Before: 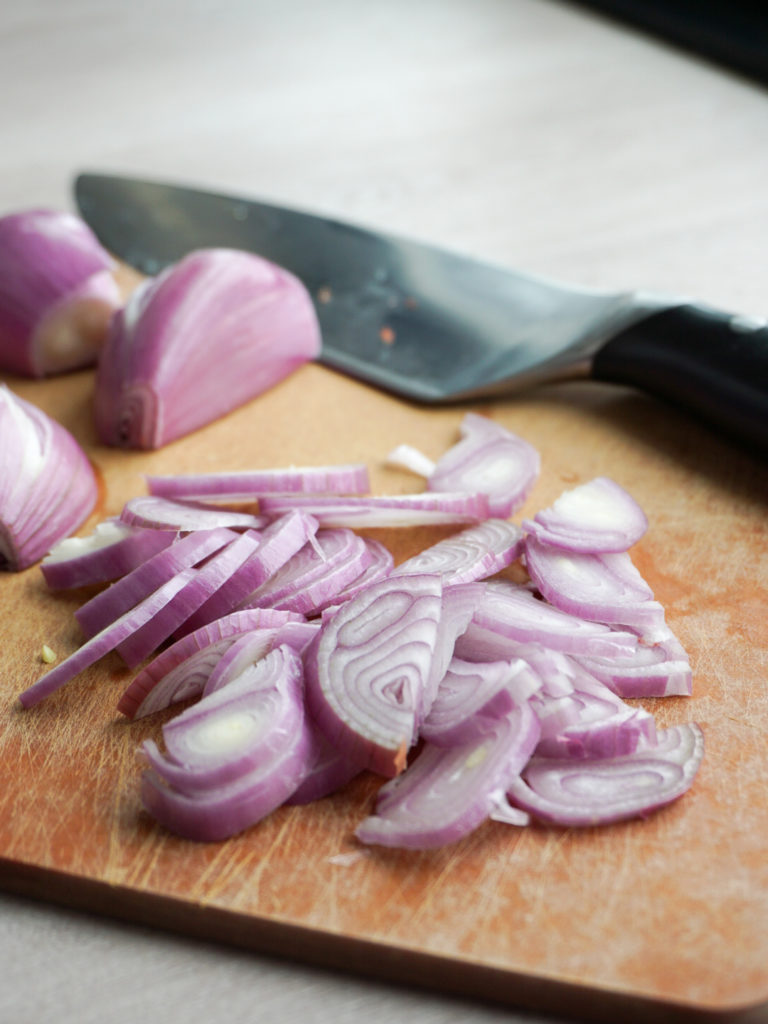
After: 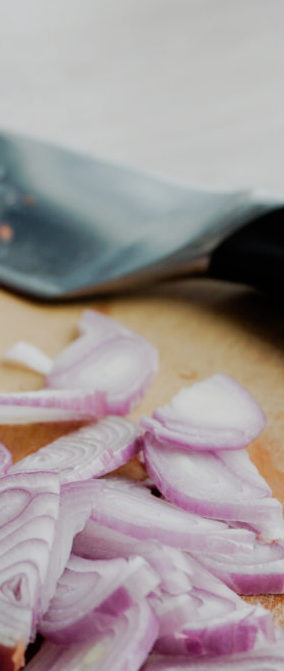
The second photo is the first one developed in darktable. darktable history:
filmic rgb: black relative exposure -7.65 EV, white relative exposure 4.56 EV, threshold 3.01 EV, hardness 3.61, contrast 1.054, add noise in highlights 0.001, preserve chrominance no, color science v3 (2019), use custom middle-gray values true, contrast in highlights soft, enable highlight reconstruction true
exposure: exposure -0.155 EV, compensate highlight preservation false
crop and rotate: left 49.765%, top 10.132%, right 13.208%, bottom 24.34%
